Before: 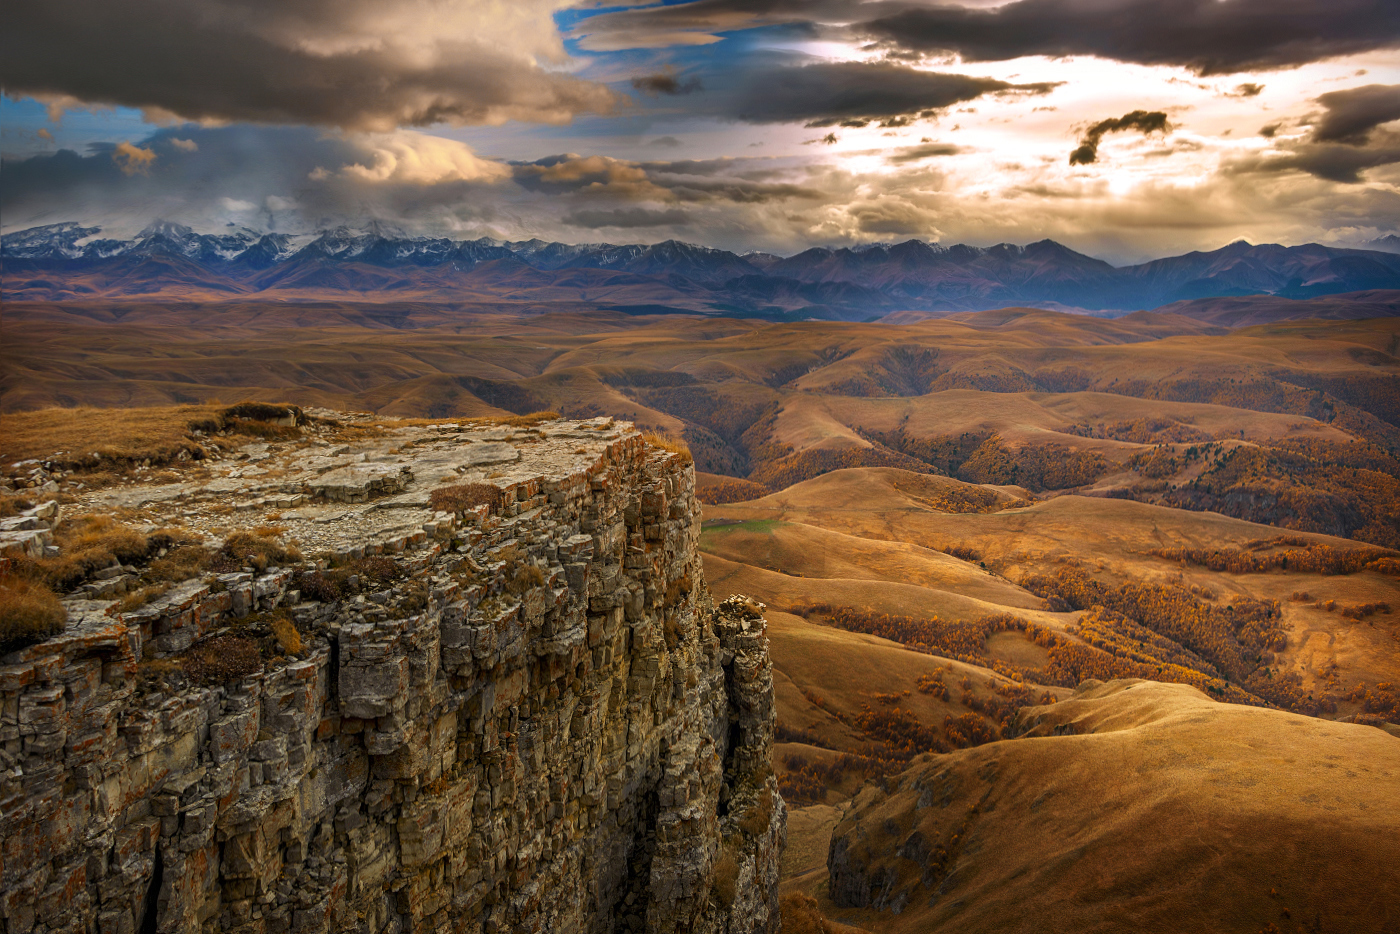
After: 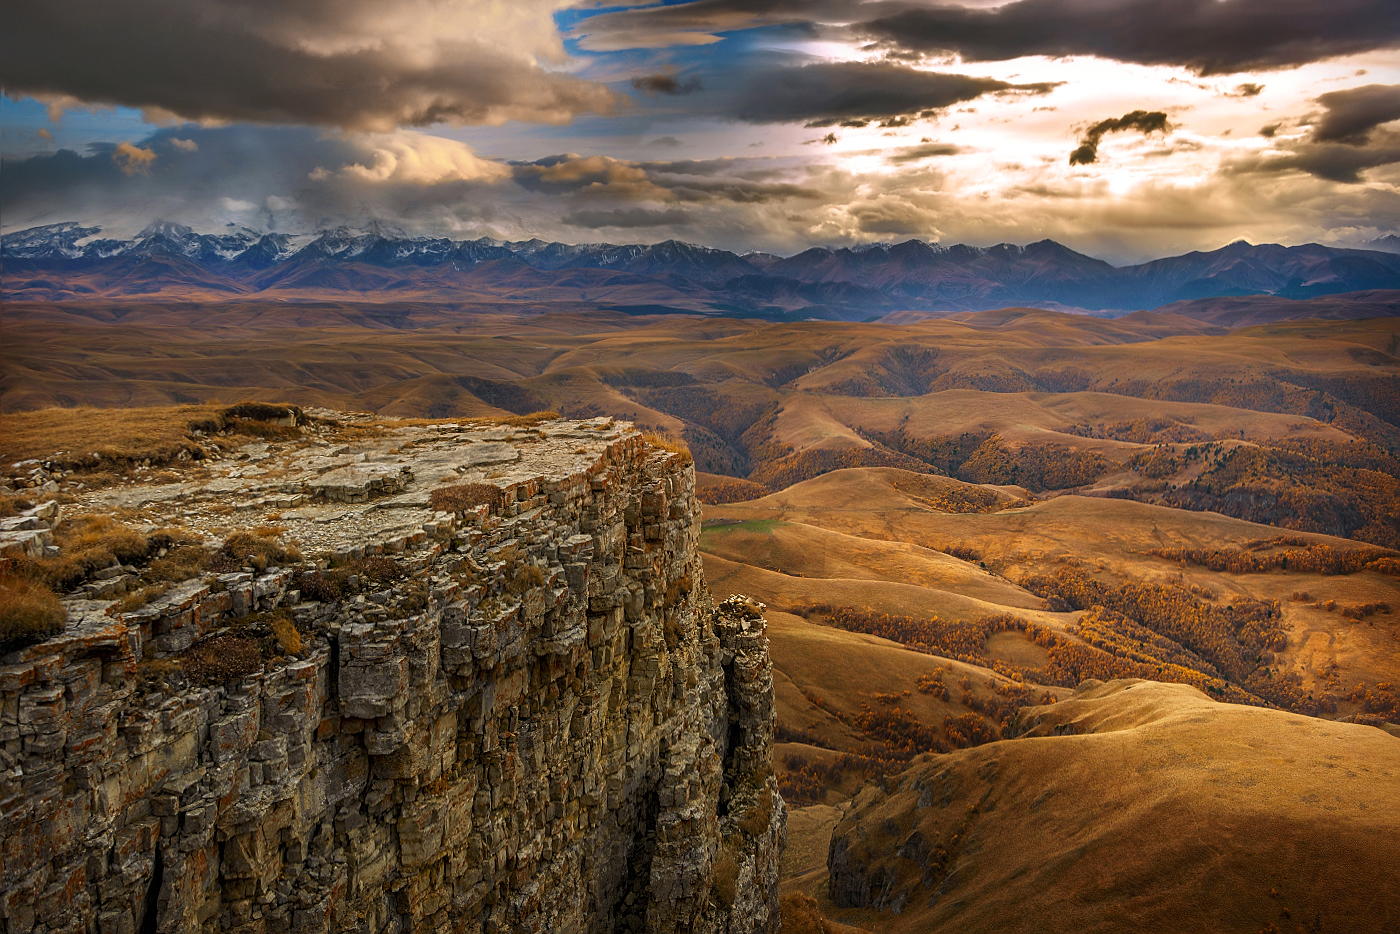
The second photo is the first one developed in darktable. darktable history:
sharpen: radius 0.997
